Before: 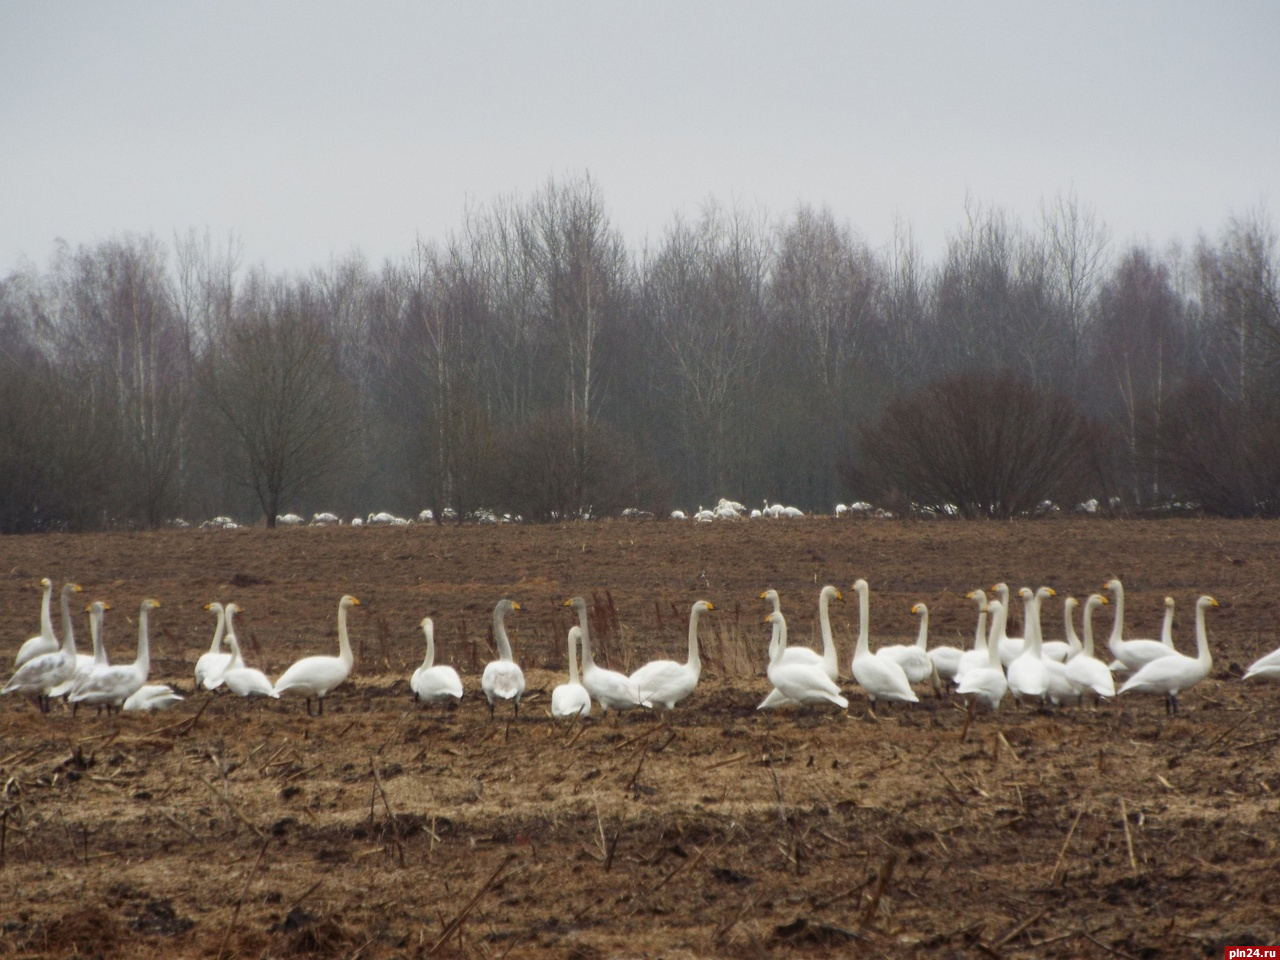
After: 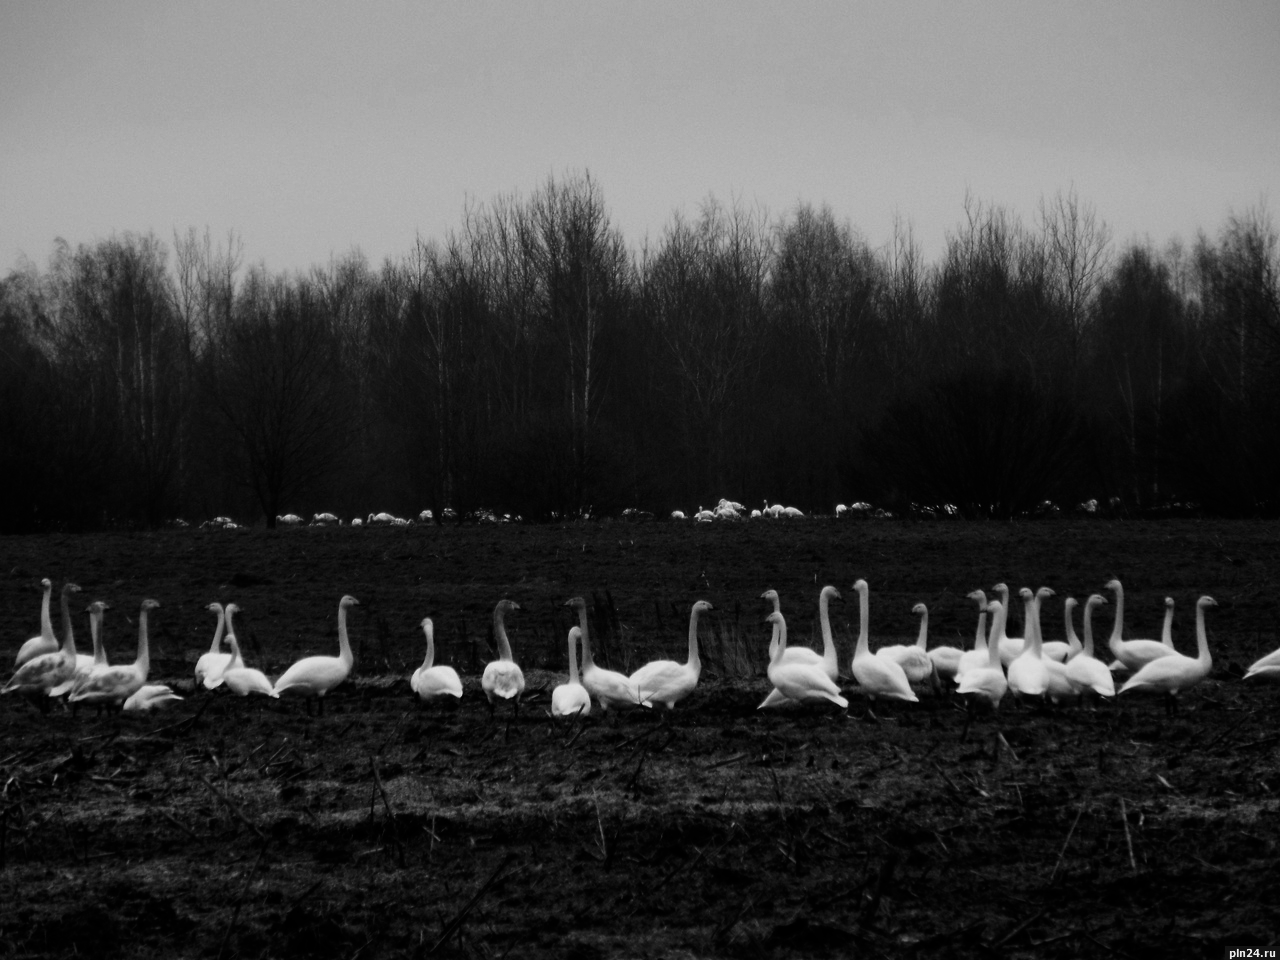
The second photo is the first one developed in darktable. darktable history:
exposure: black level correction -0.014, exposure -0.193 EV, compensate highlight preservation false
contrast brightness saturation: contrast 0.02, brightness -1, saturation -1
base curve: curves: ch0 [(0, 0) (0.036, 0.025) (0.121, 0.166) (0.206, 0.329) (0.605, 0.79) (1, 1)], preserve colors none
